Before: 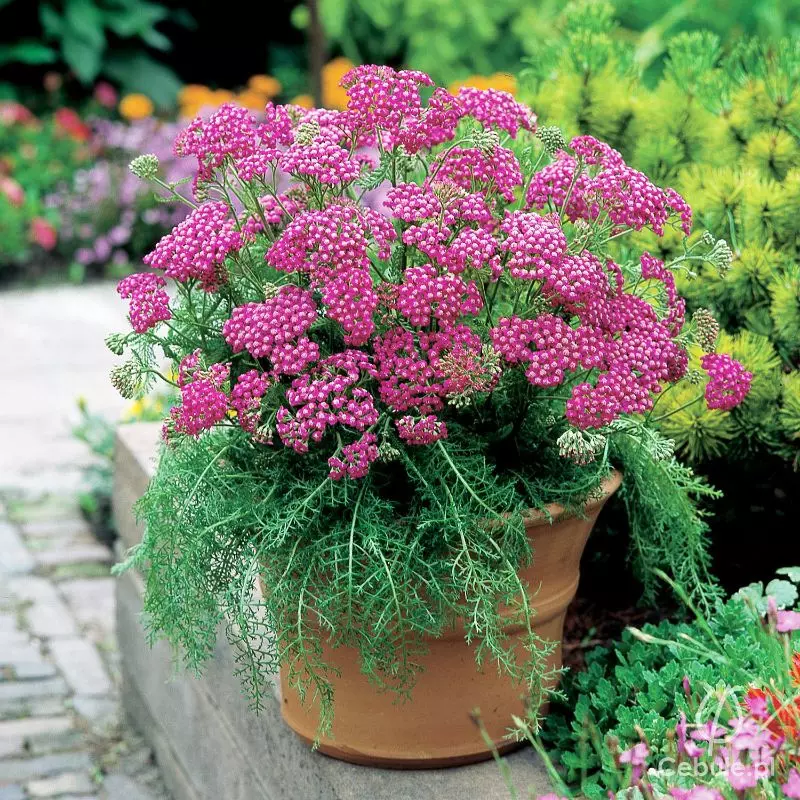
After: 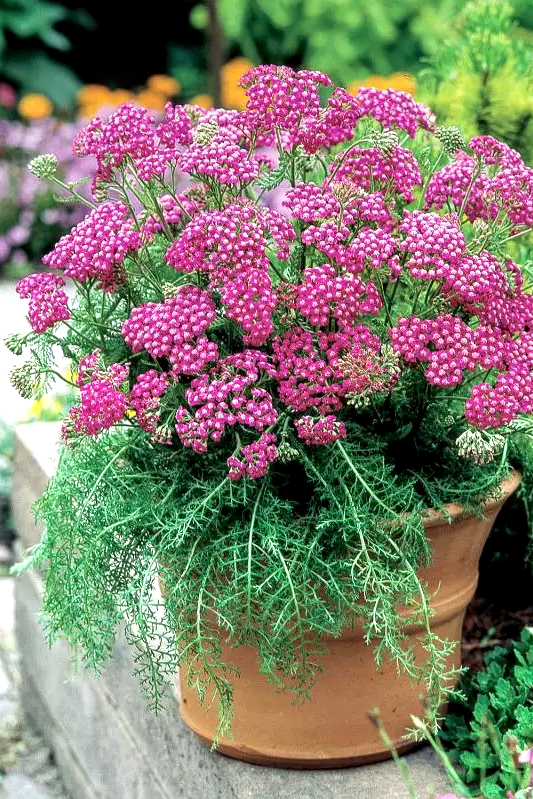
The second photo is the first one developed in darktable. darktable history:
exposure: black level correction 0, exposure 0.68 EV, compensate exposure bias true, compensate highlight preservation false
graduated density: on, module defaults
local contrast: detail 130%
crop and rotate: left 12.673%, right 20.66%
